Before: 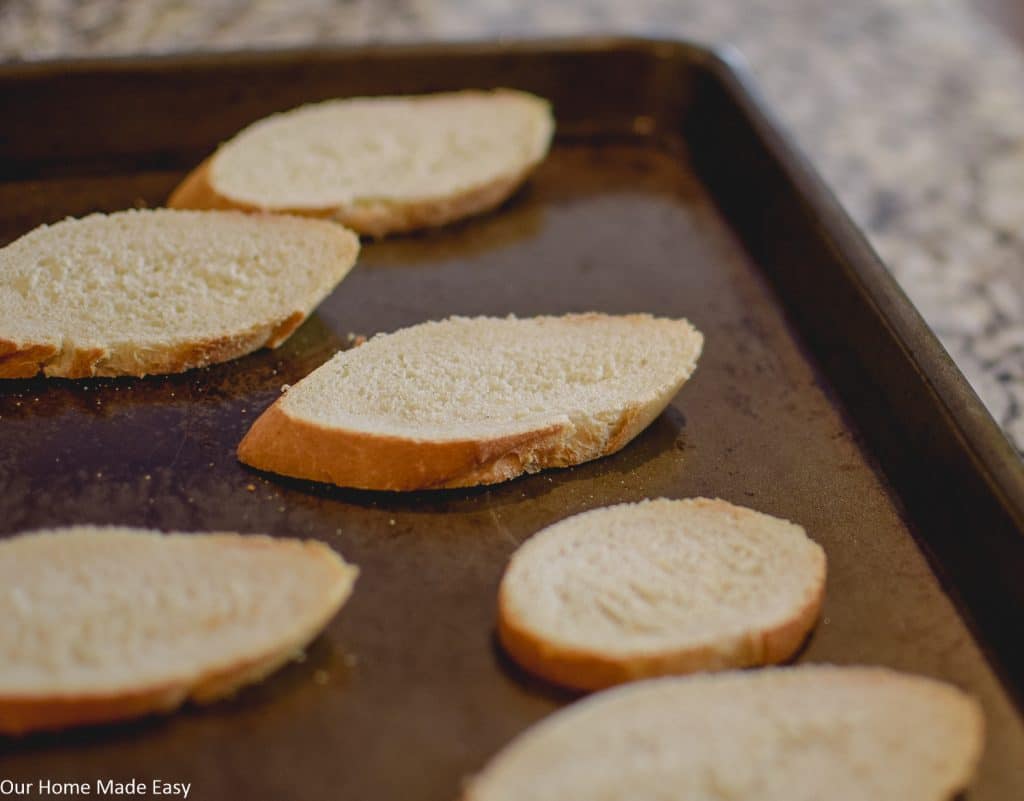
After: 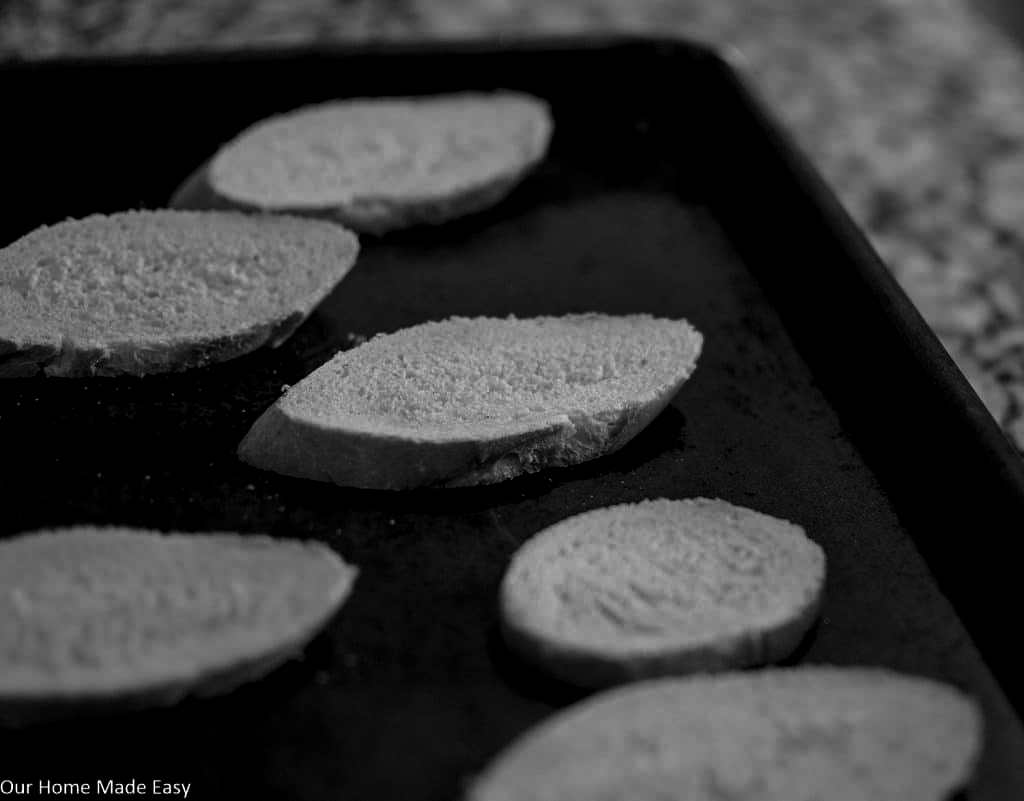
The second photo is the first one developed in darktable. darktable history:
exposure: black level correction 0.031, exposure 0.304 EV, compensate highlight preservation false
contrast brightness saturation: contrast -0.03, brightness -0.59, saturation -1
white balance: red 1.009, blue 0.985
